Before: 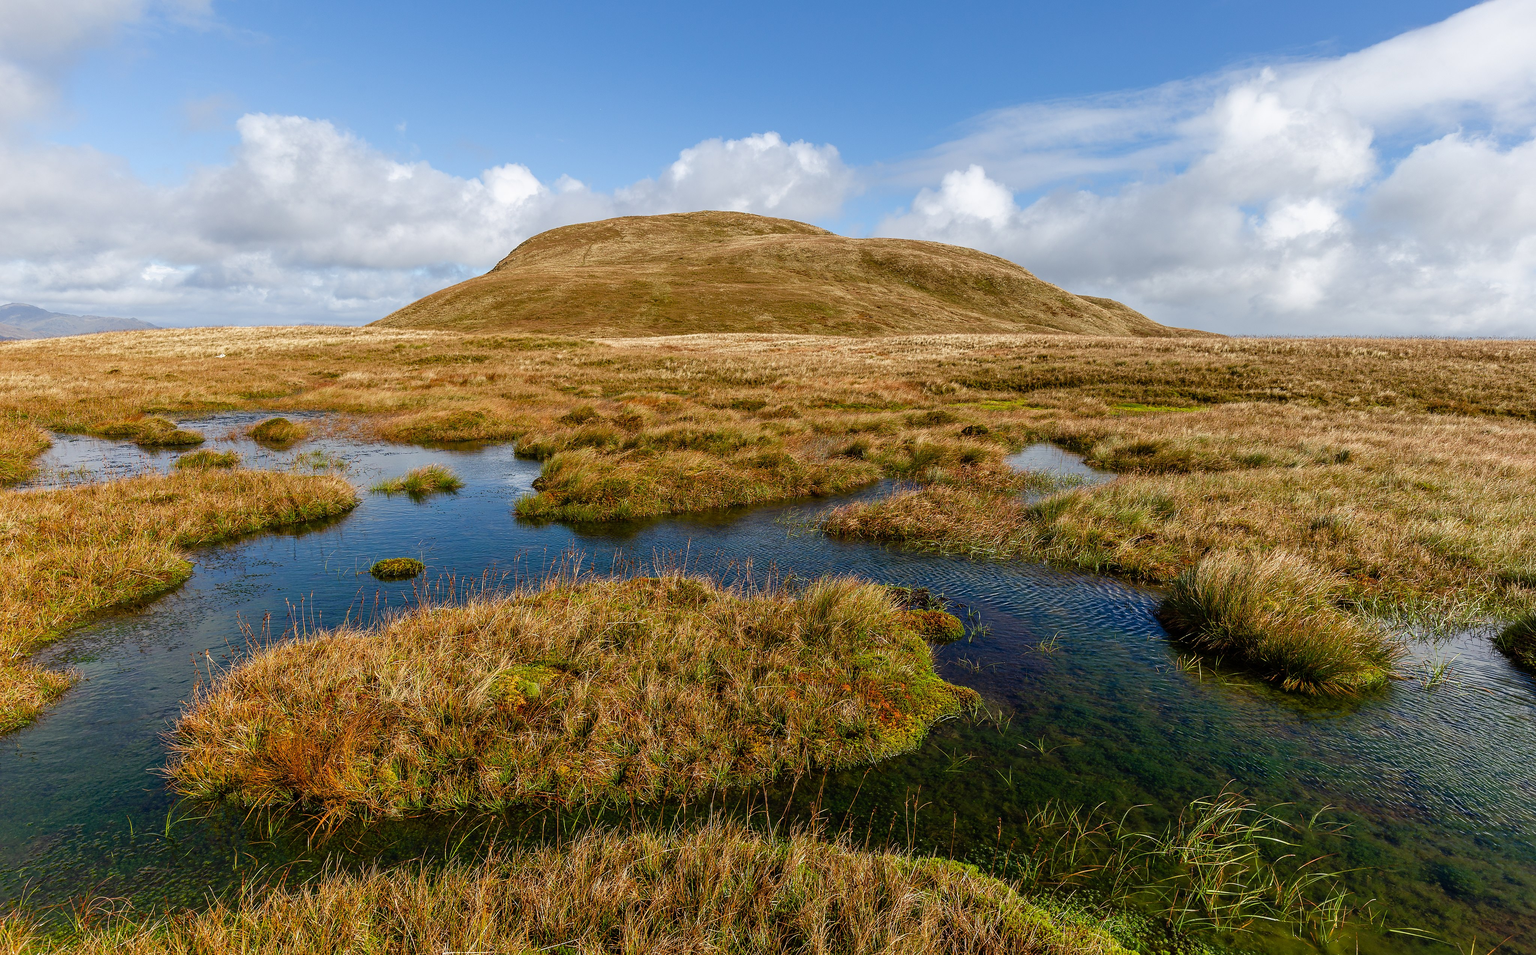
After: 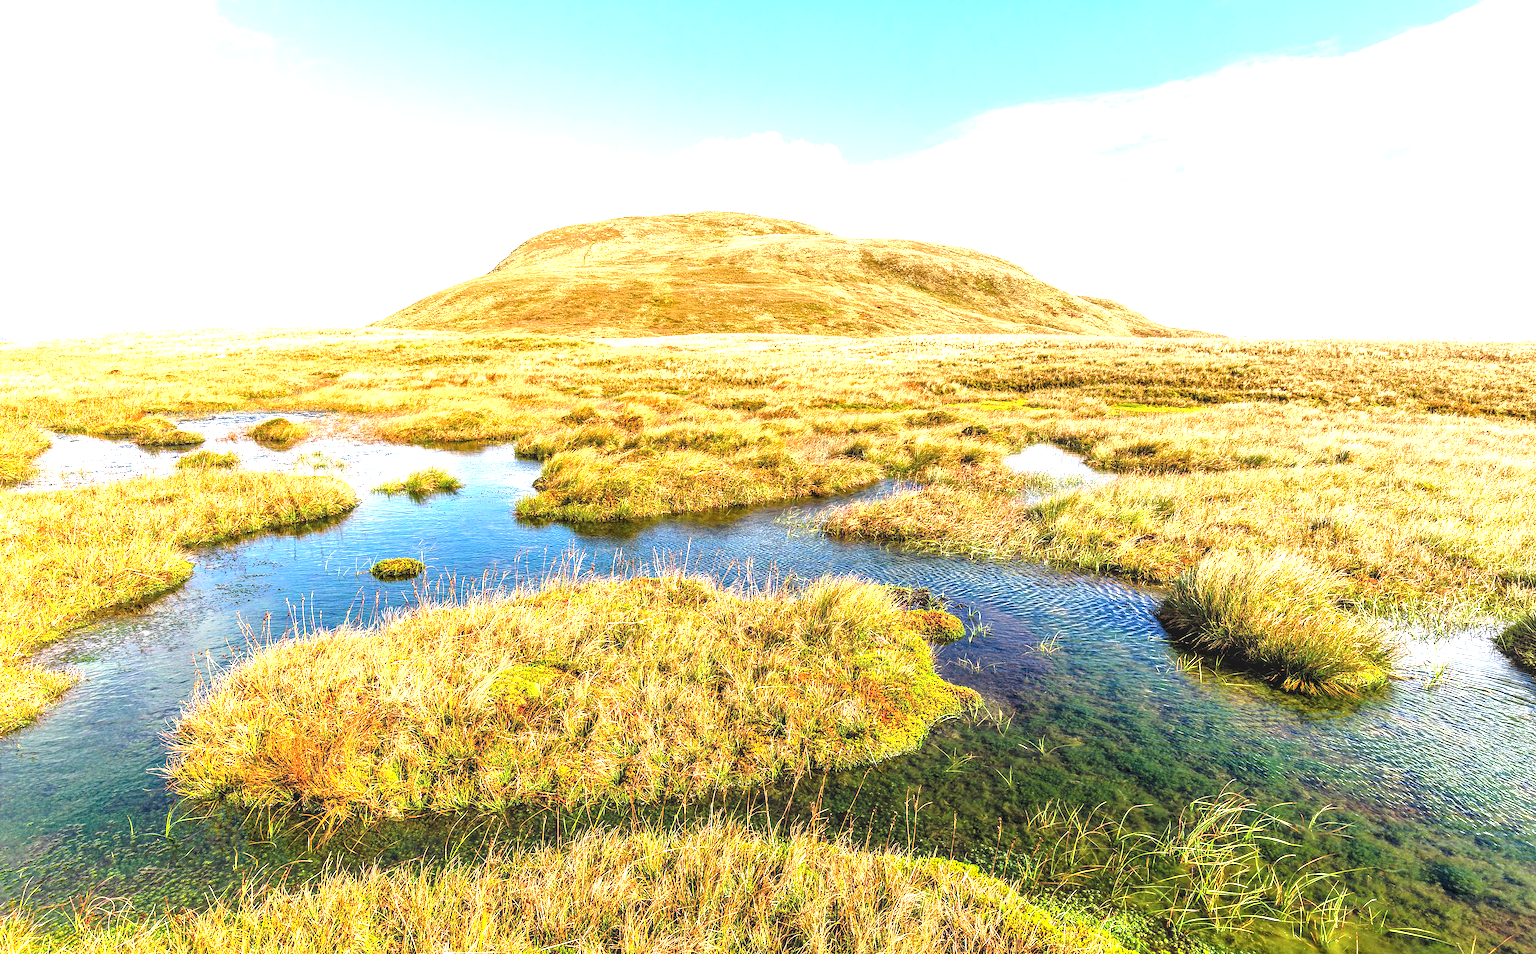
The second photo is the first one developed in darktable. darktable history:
exposure: black level correction 0, exposure 1.961 EV, compensate highlight preservation false
levels: levels [0.073, 0.497, 0.972]
local contrast: highlights 3%, shadows 6%, detail 133%
